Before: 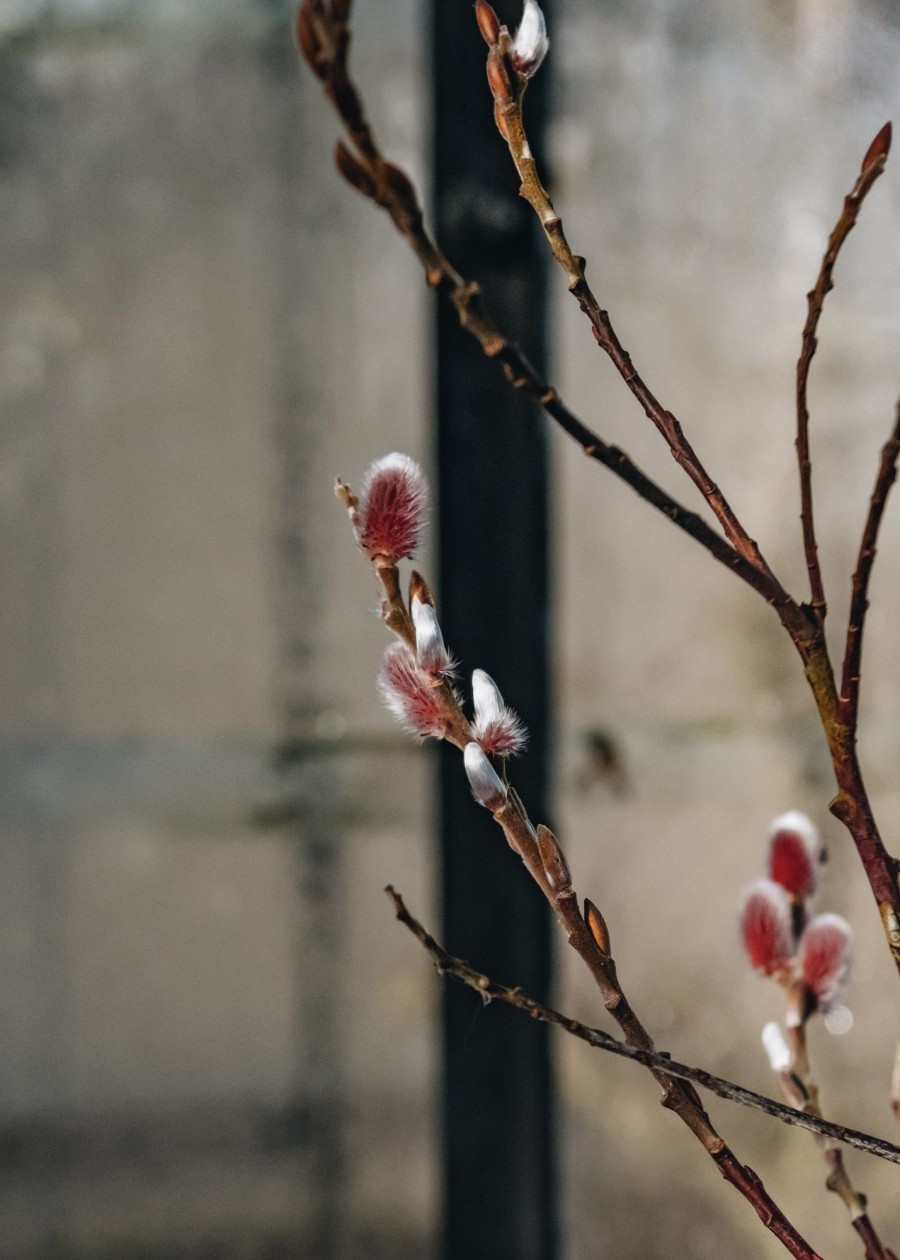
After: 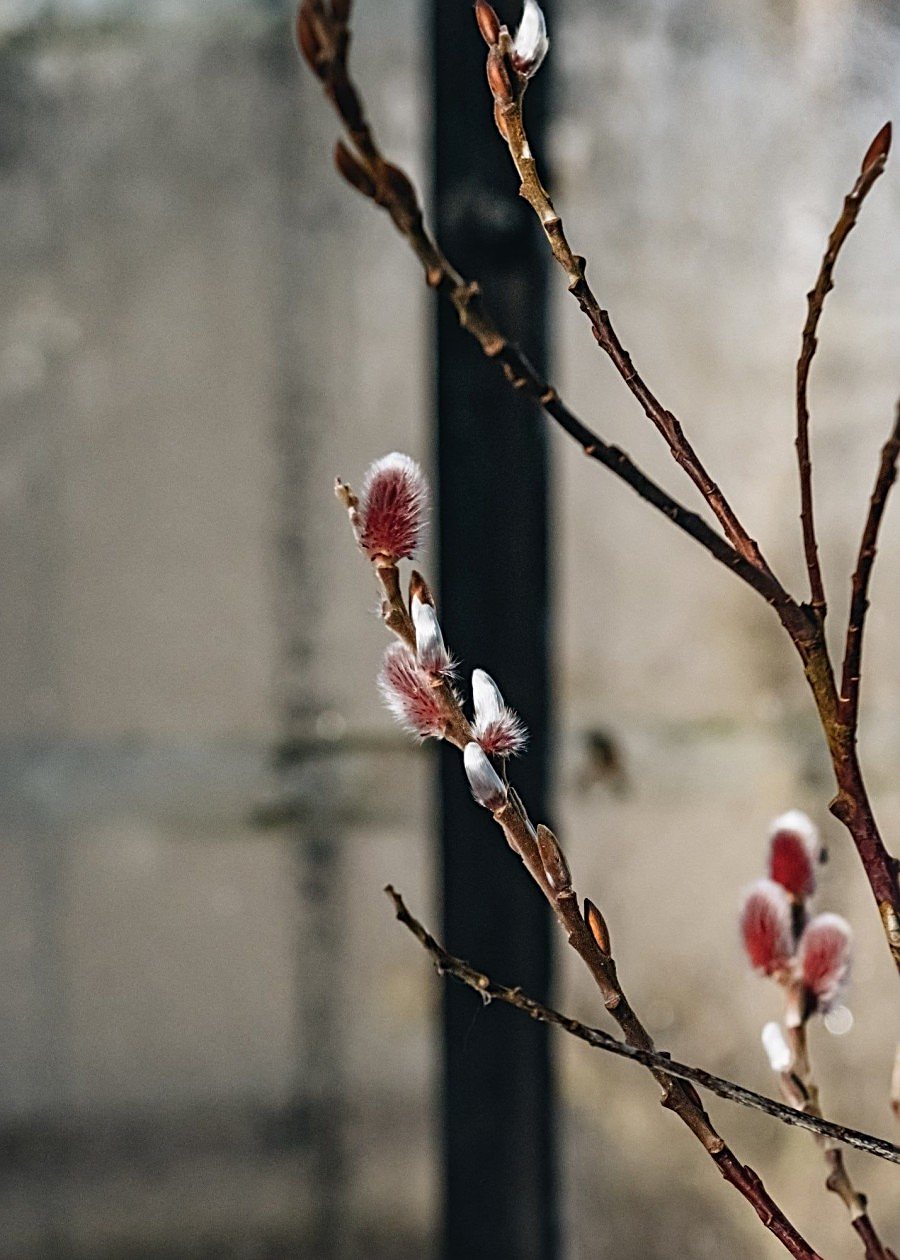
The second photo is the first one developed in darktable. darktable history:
contrast brightness saturation: contrast 0.15, brightness 0.05
sharpen: radius 2.676, amount 0.669
